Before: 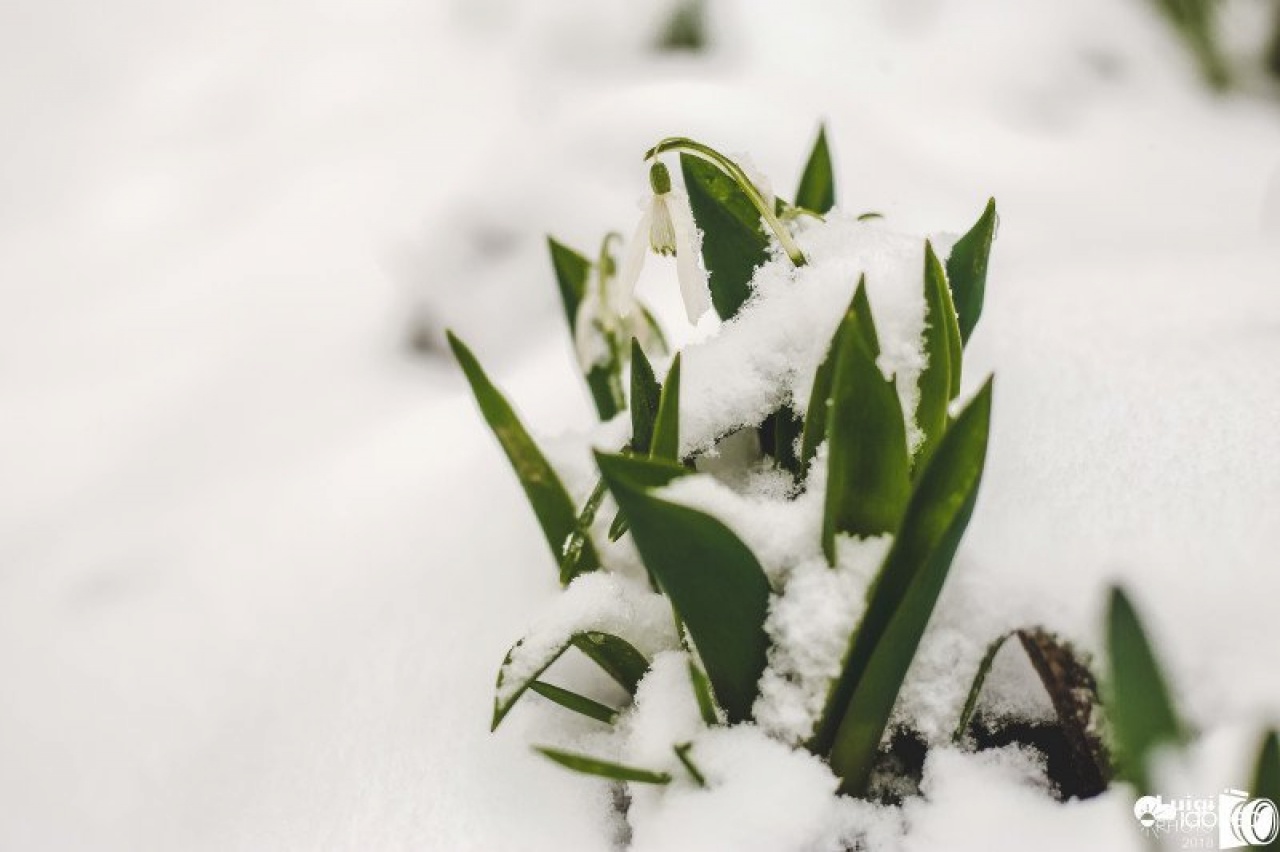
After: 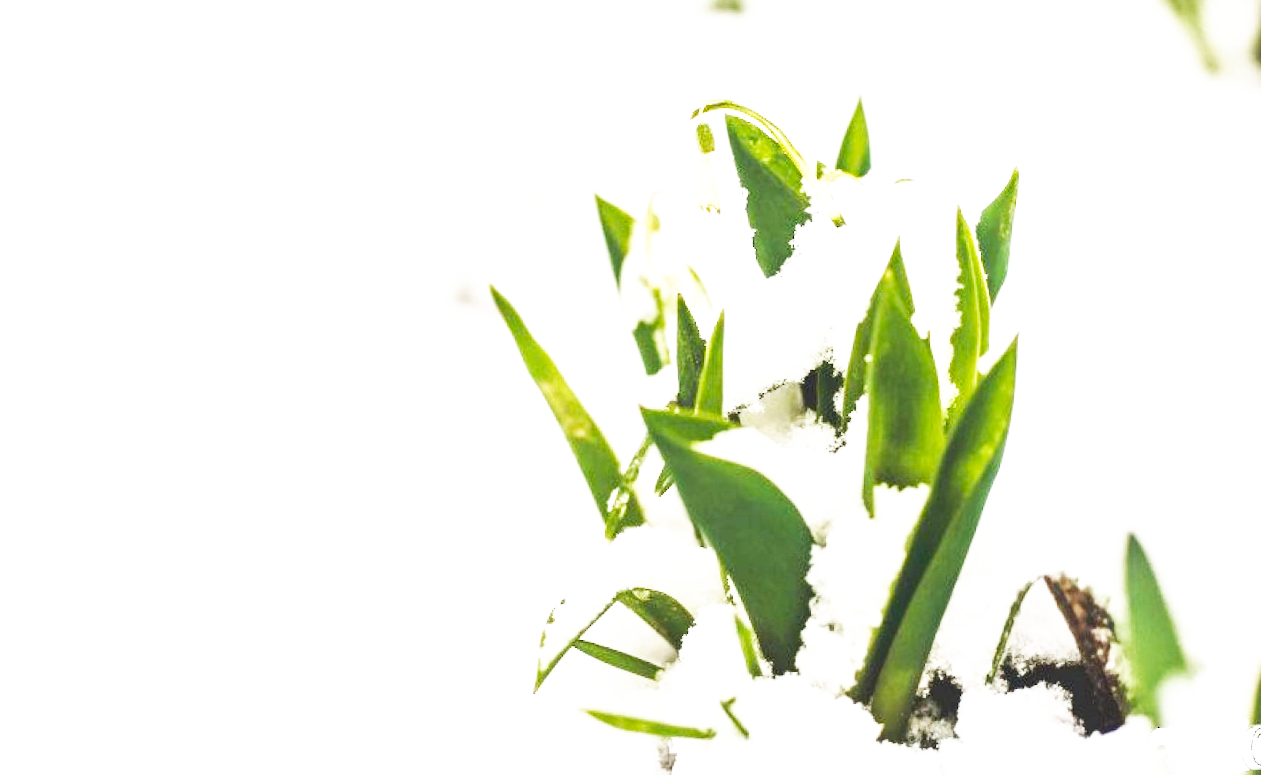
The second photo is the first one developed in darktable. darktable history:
exposure: black level correction 0, exposure 1.015 EV, compensate exposure bias true, compensate highlight preservation false
base curve: curves: ch0 [(0, 0) (0.007, 0.004) (0.027, 0.03) (0.046, 0.07) (0.207, 0.54) (0.442, 0.872) (0.673, 0.972) (1, 1)], preserve colors none
rotate and perspective: rotation -0.013°, lens shift (vertical) -0.027, lens shift (horizontal) 0.178, crop left 0.016, crop right 0.989, crop top 0.082, crop bottom 0.918
white balance: emerald 1
